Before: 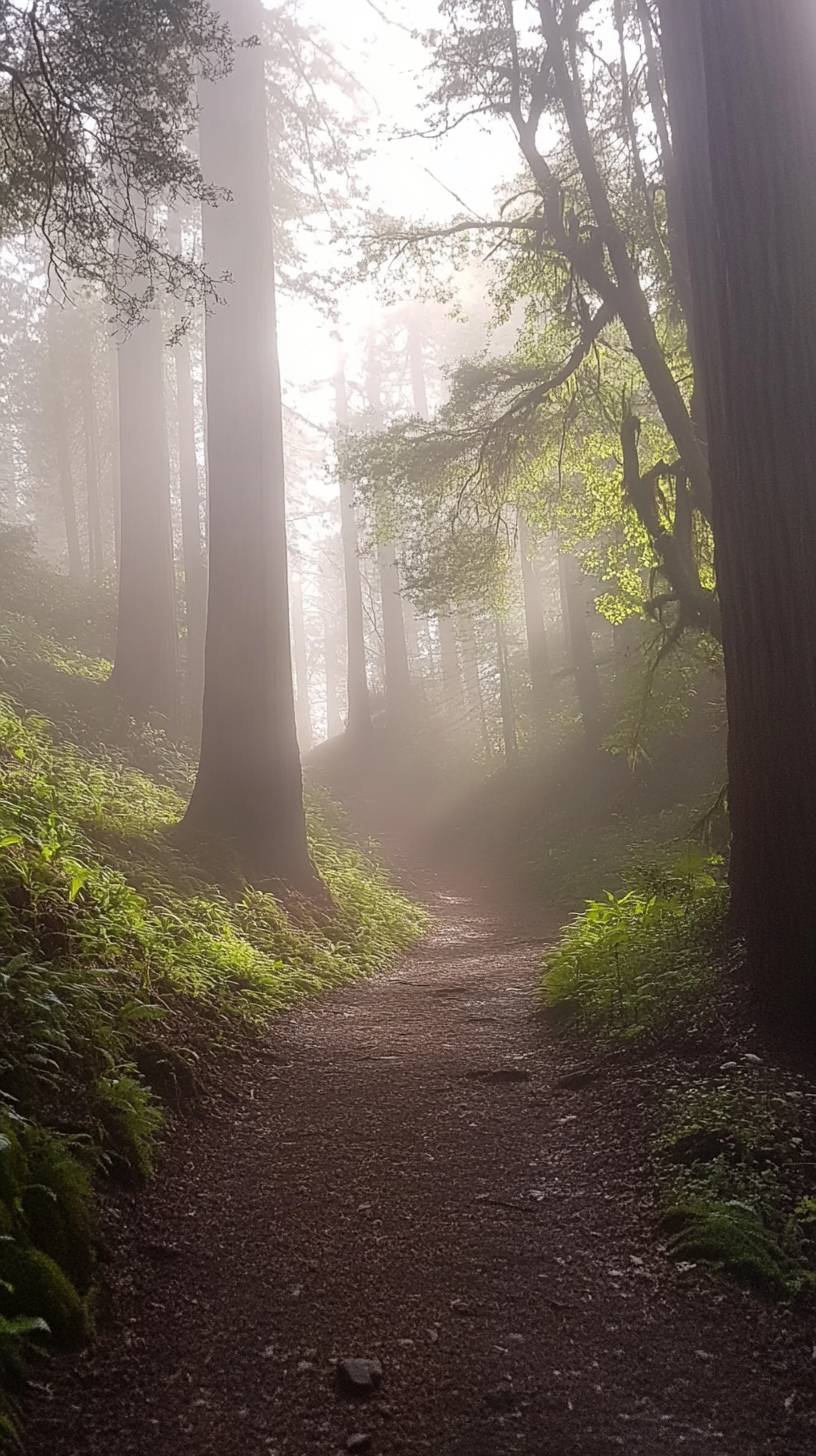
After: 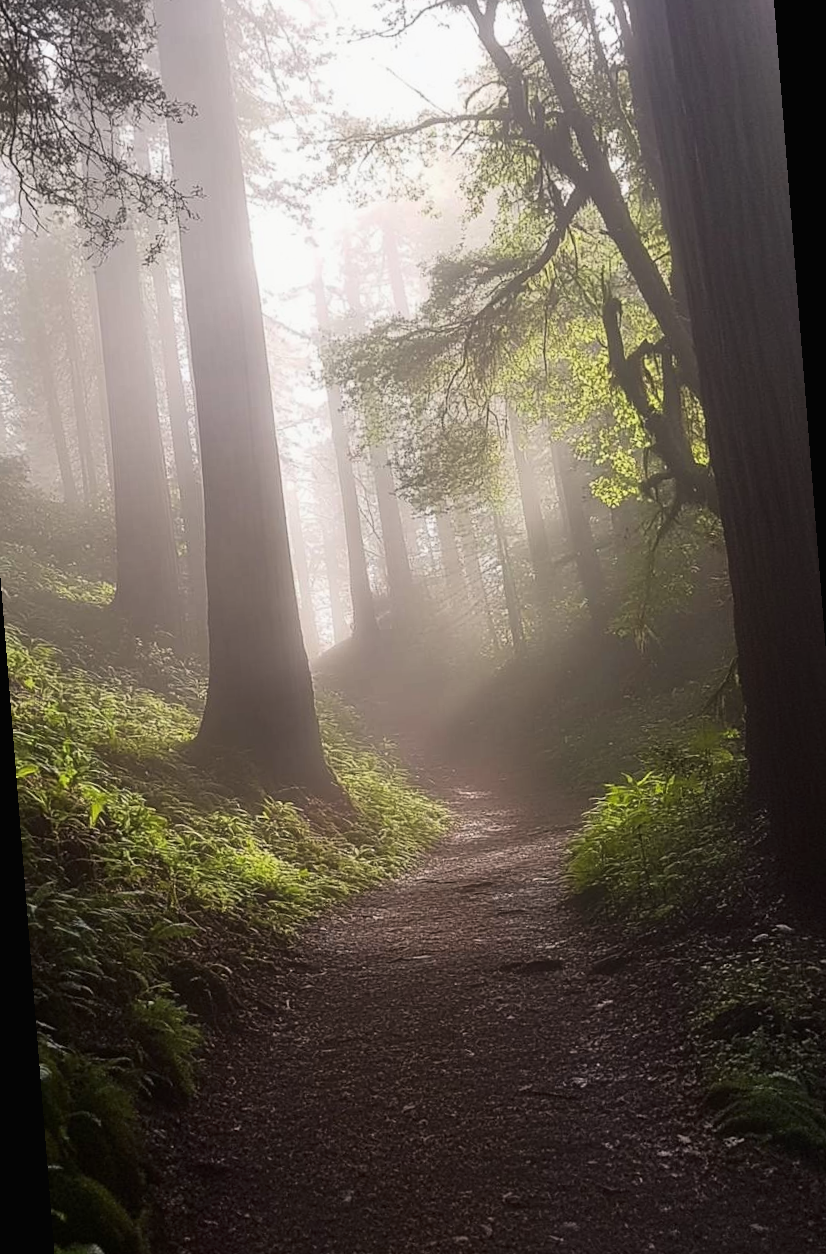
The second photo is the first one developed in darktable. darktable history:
tone curve: curves: ch0 [(0.016, 0.011) (0.204, 0.146) (0.515, 0.476) (0.78, 0.795) (1, 0.981)], color space Lab, linked channels, preserve colors none
rotate and perspective: rotation -4.57°, crop left 0.054, crop right 0.944, crop top 0.087, crop bottom 0.914
